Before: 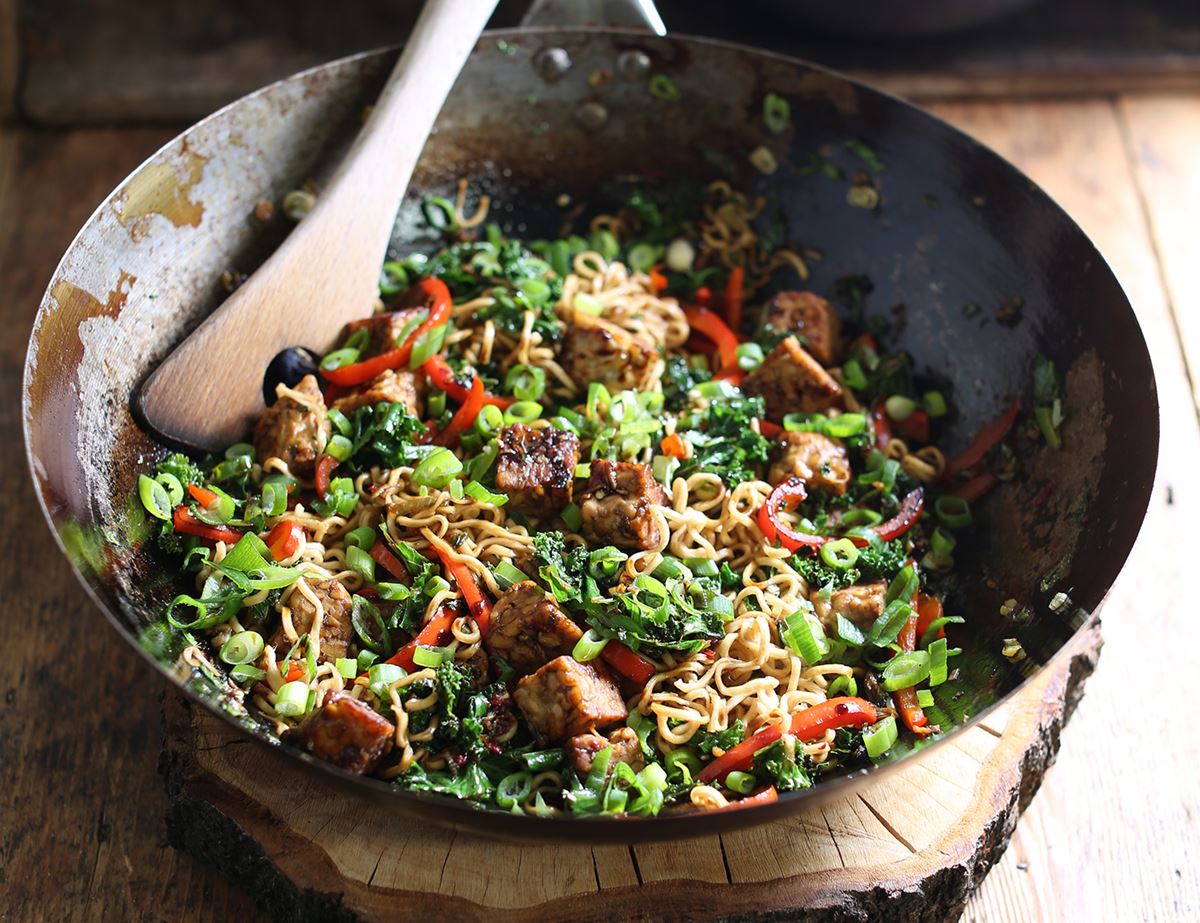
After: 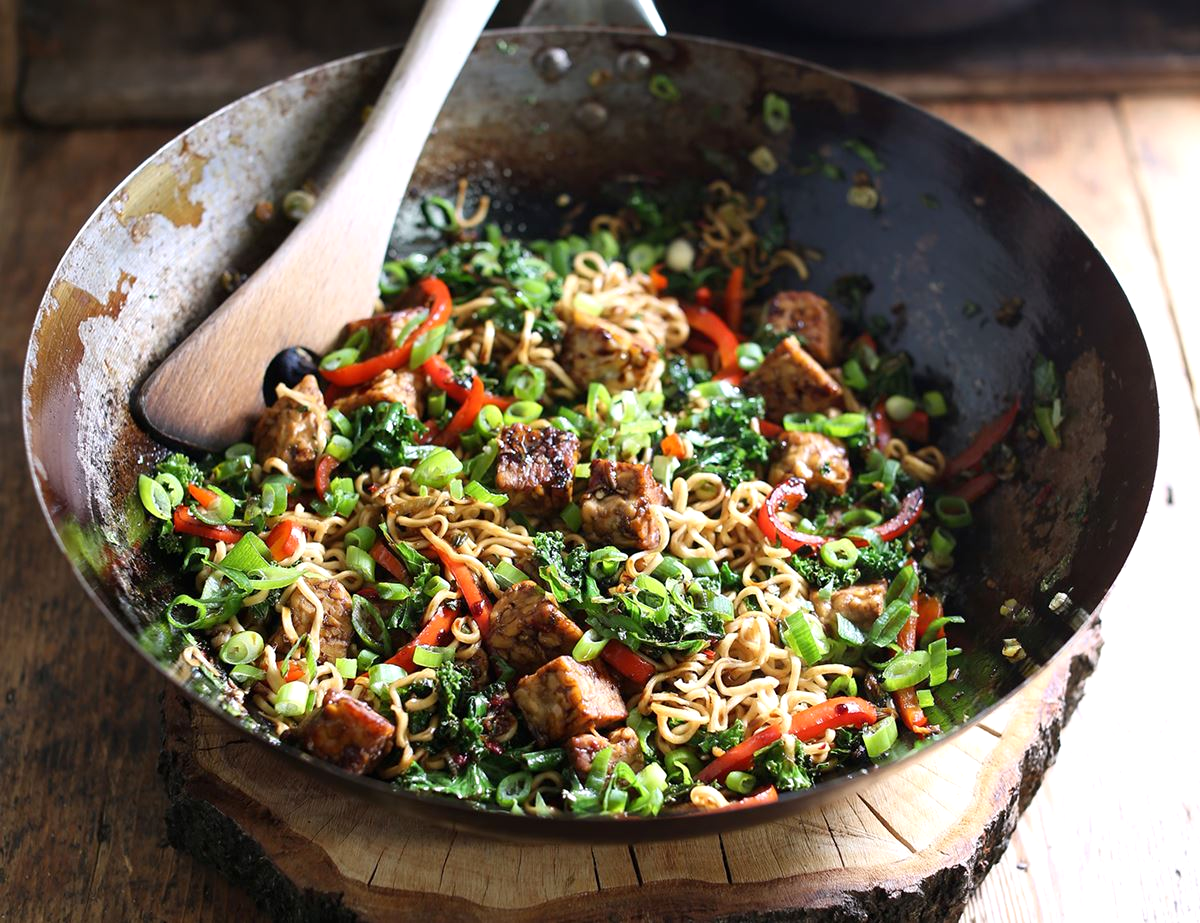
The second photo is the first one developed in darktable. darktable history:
exposure: black level correction 0.001, exposure 0.14 EV, compensate highlight preservation false
white balance: red 1.004, blue 1.024
